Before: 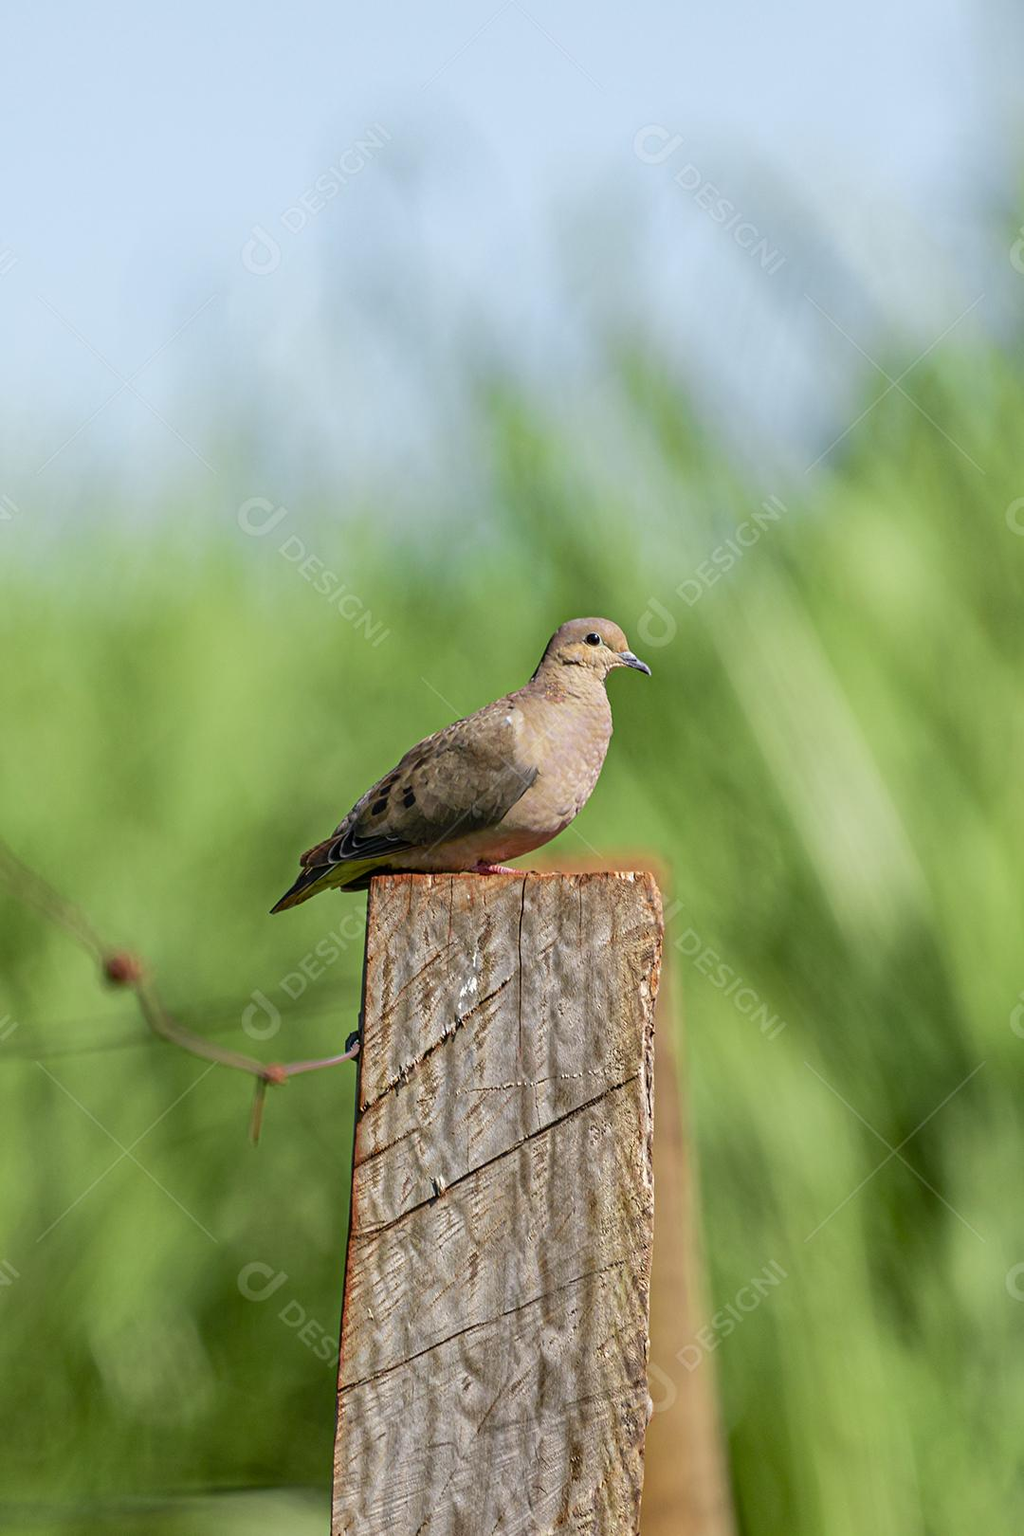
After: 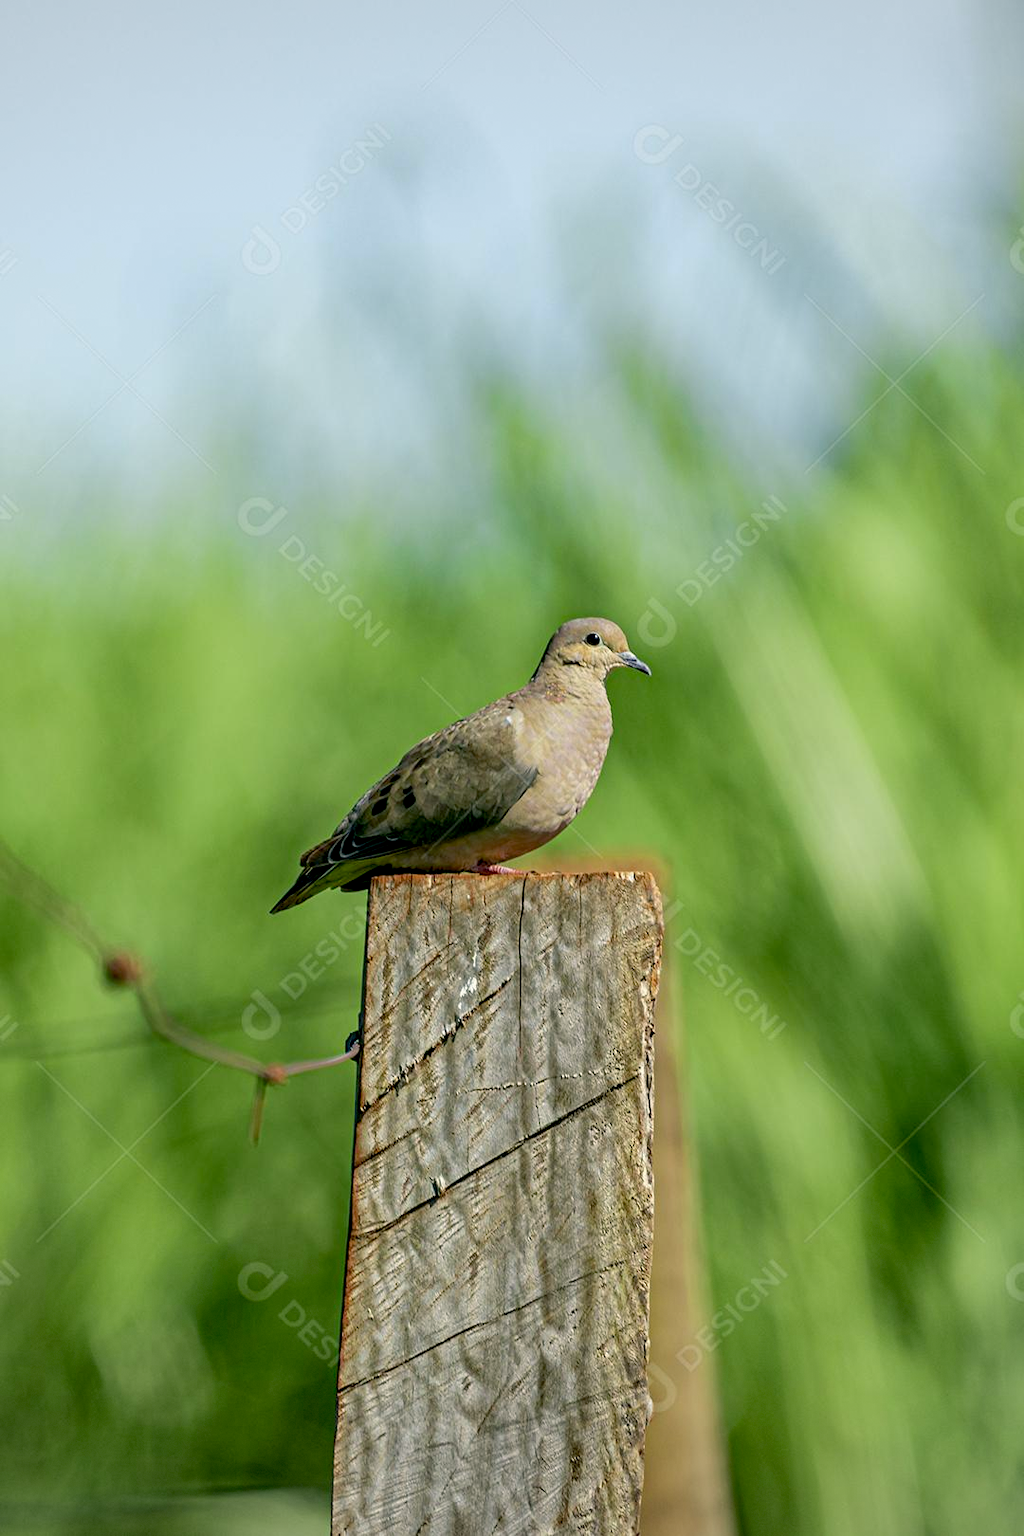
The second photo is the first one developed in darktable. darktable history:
white balance: red 0.974, blue 1.044
exposure: black level correction 0.01, exposure 0.011 EV, compensate highlight preservation false
color correction: highlights a* -0.482, highlights b* 9.48, shadows a* -9.48, shadows b* 0.803
vignetting: fall-off start 85%, fall-off radius 80%, brightness -0.182, saturation -0.3, width/height ratio 1.219, dithering 8-bit output, unbound false
